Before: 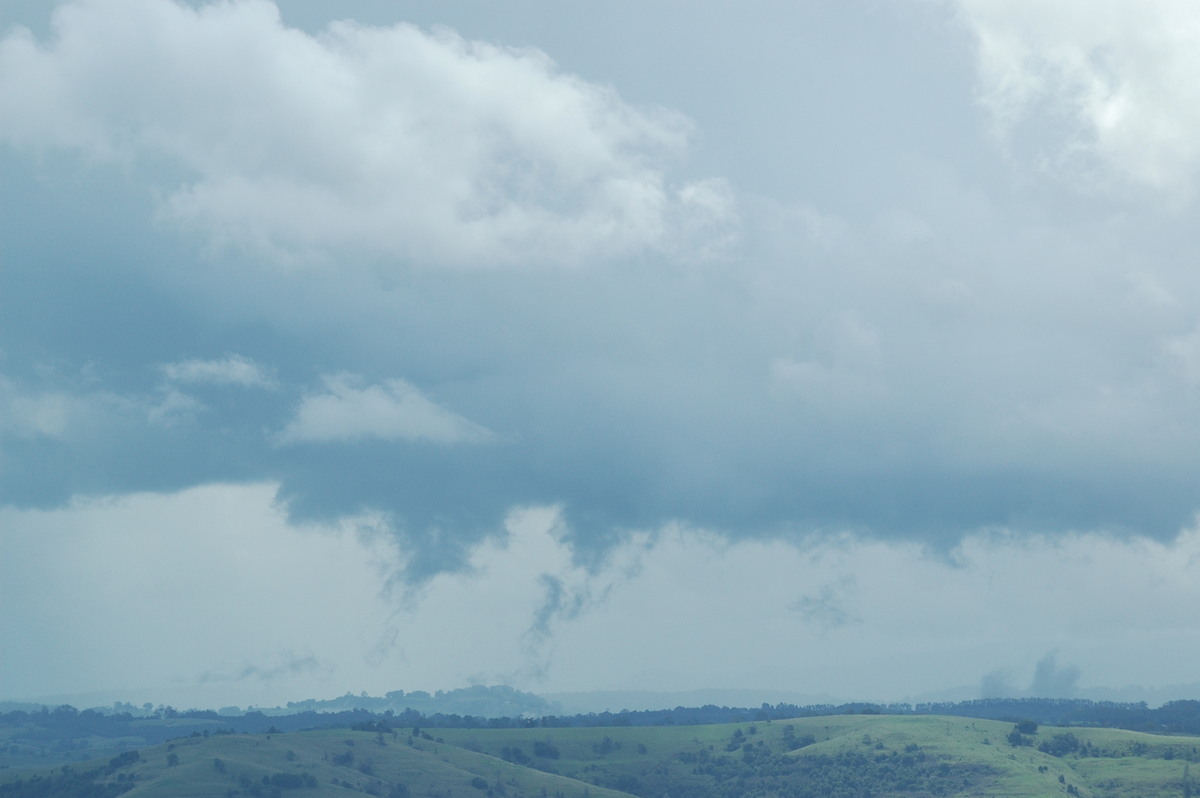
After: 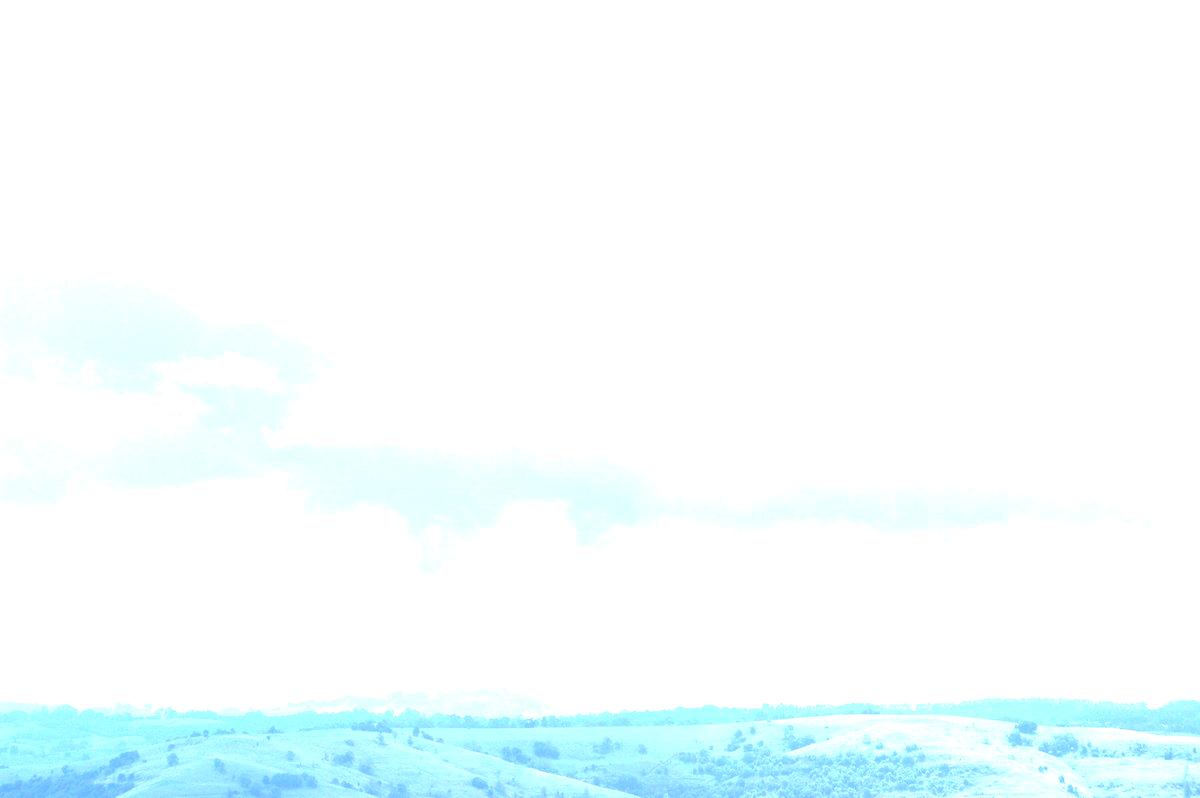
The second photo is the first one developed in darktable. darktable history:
exposure: black level correction 0.001, exposure 2.566 EV, compensate highlight preservation false
